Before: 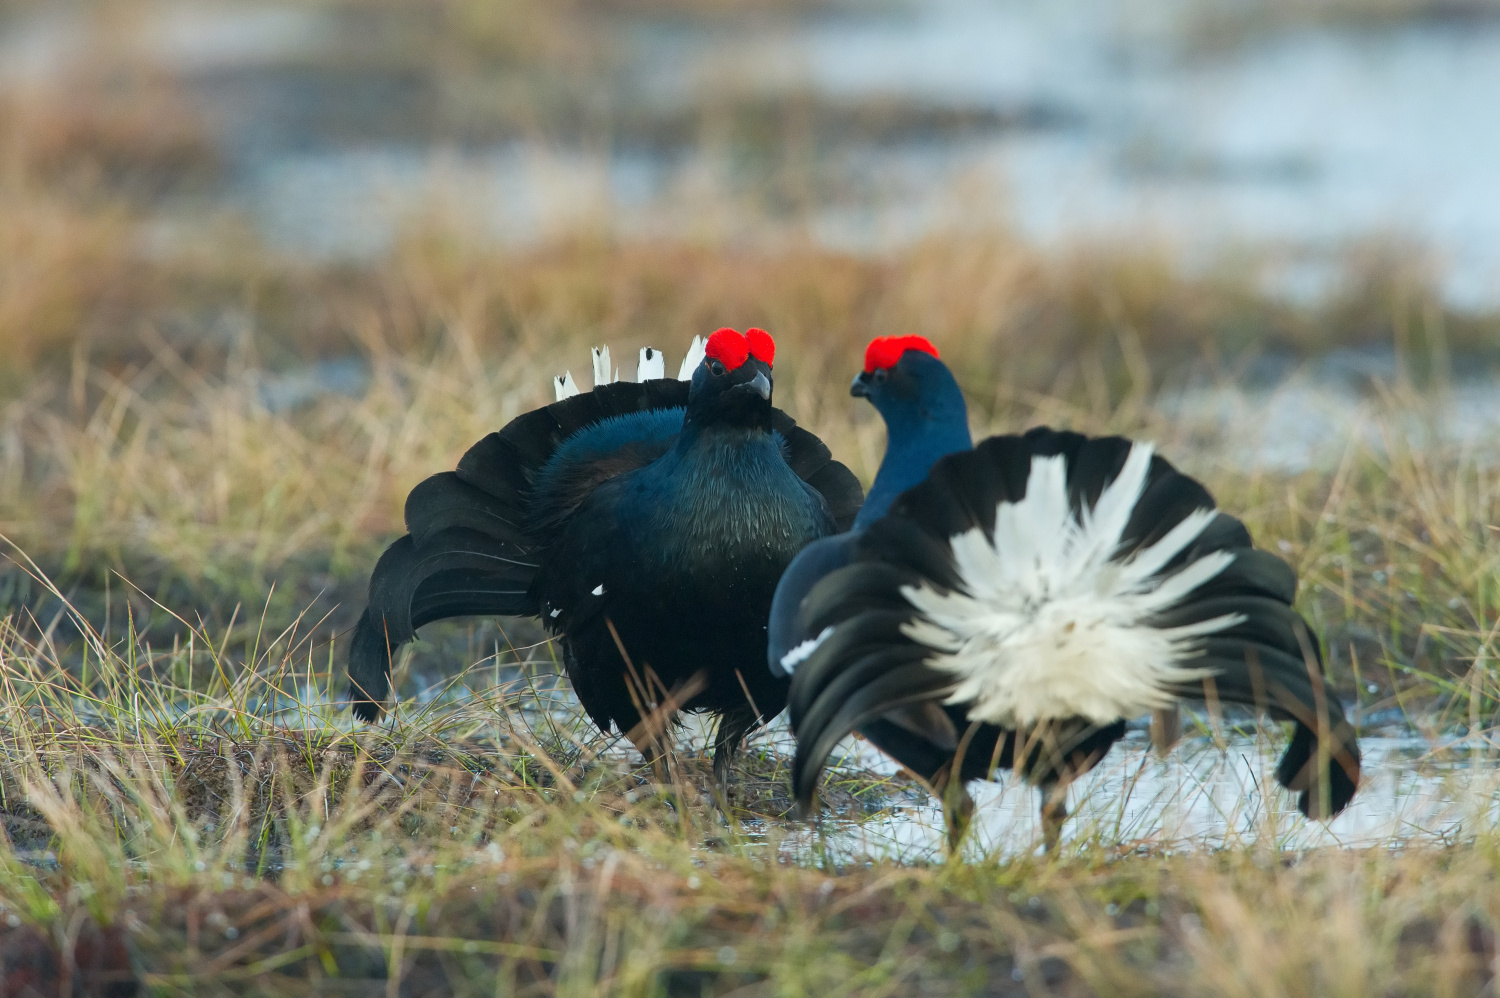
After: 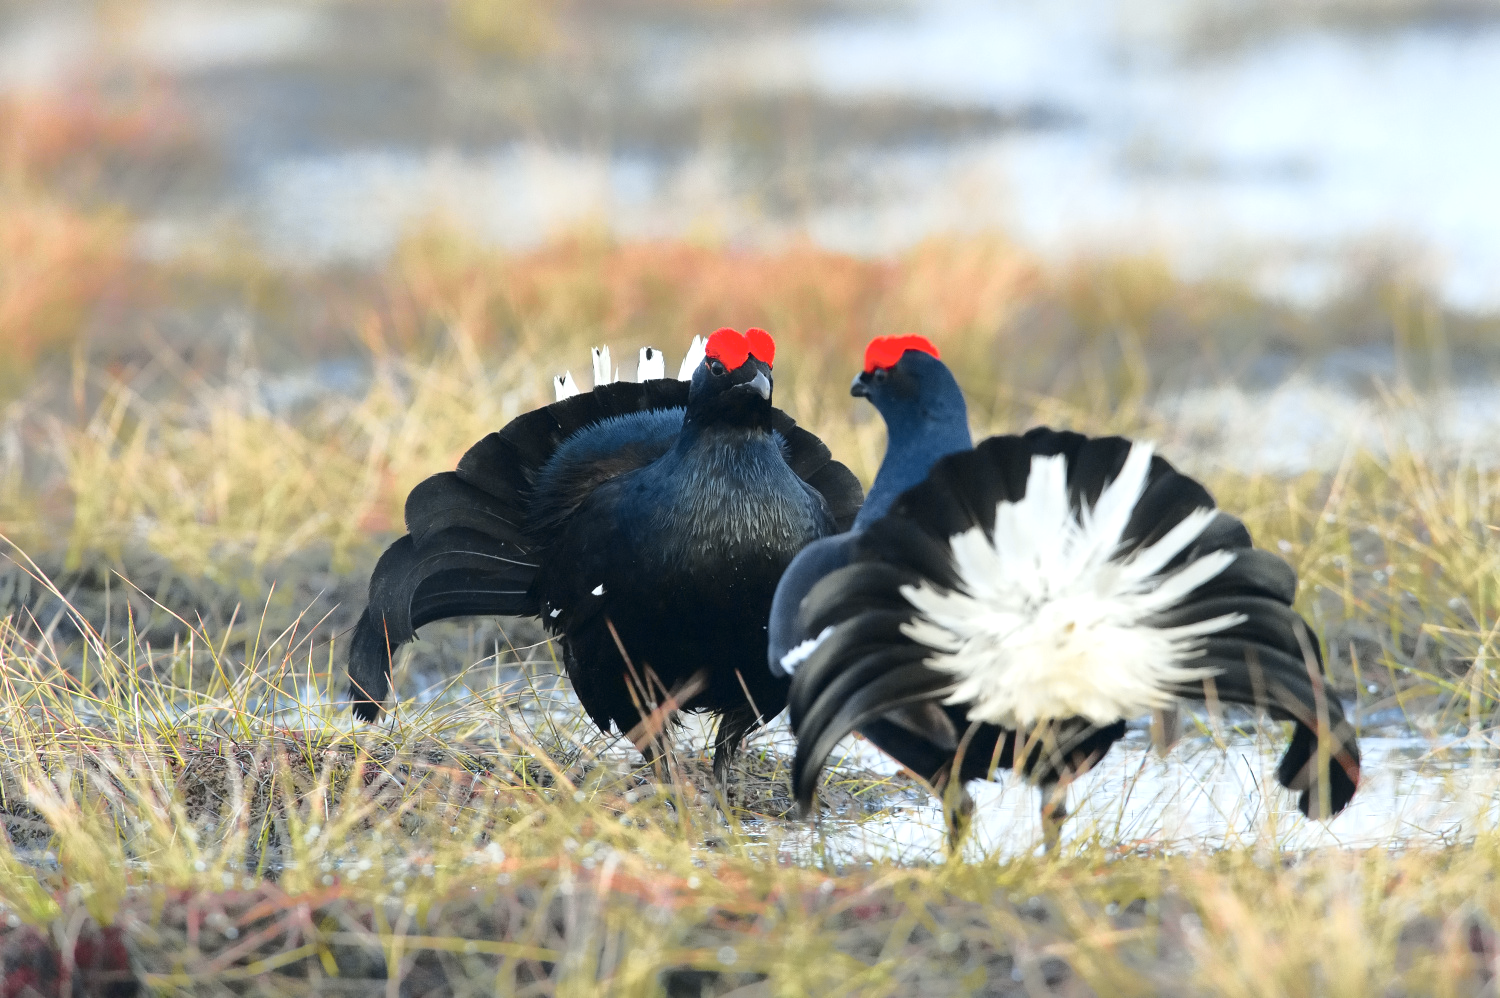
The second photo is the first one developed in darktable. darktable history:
exposure: exposure 0.667 EV, compensate highlight preservation false
tone curve: curves: ch0 [(0, 0) (0.104, 0.061) (0.239, 0.201) (0.327, 0.317) (0.401, 0.443) (0.489, 0.566) (0.65, 0.68) (0.832, 0.858) (1, 0.977)]; ch1 [(0, 0) (0.161, 0.092) (0.35, 0.33) (0.379, 0.401) (0.447, 0.476) (0.495, 0.499) (0.515, 0.518) (0.534, 0.557) (0.602, 0.625) (0.712, 0.706) (1, 1)]; ch2 [(0, 0) (0.359, 0.372) (0.437, 0.437) (0.502, 0.501) (0.55, 0.534) (0.592, 0.601) (0.647, 0.64) (1, 1)], color space Lab, independent channels, preserve colors none
